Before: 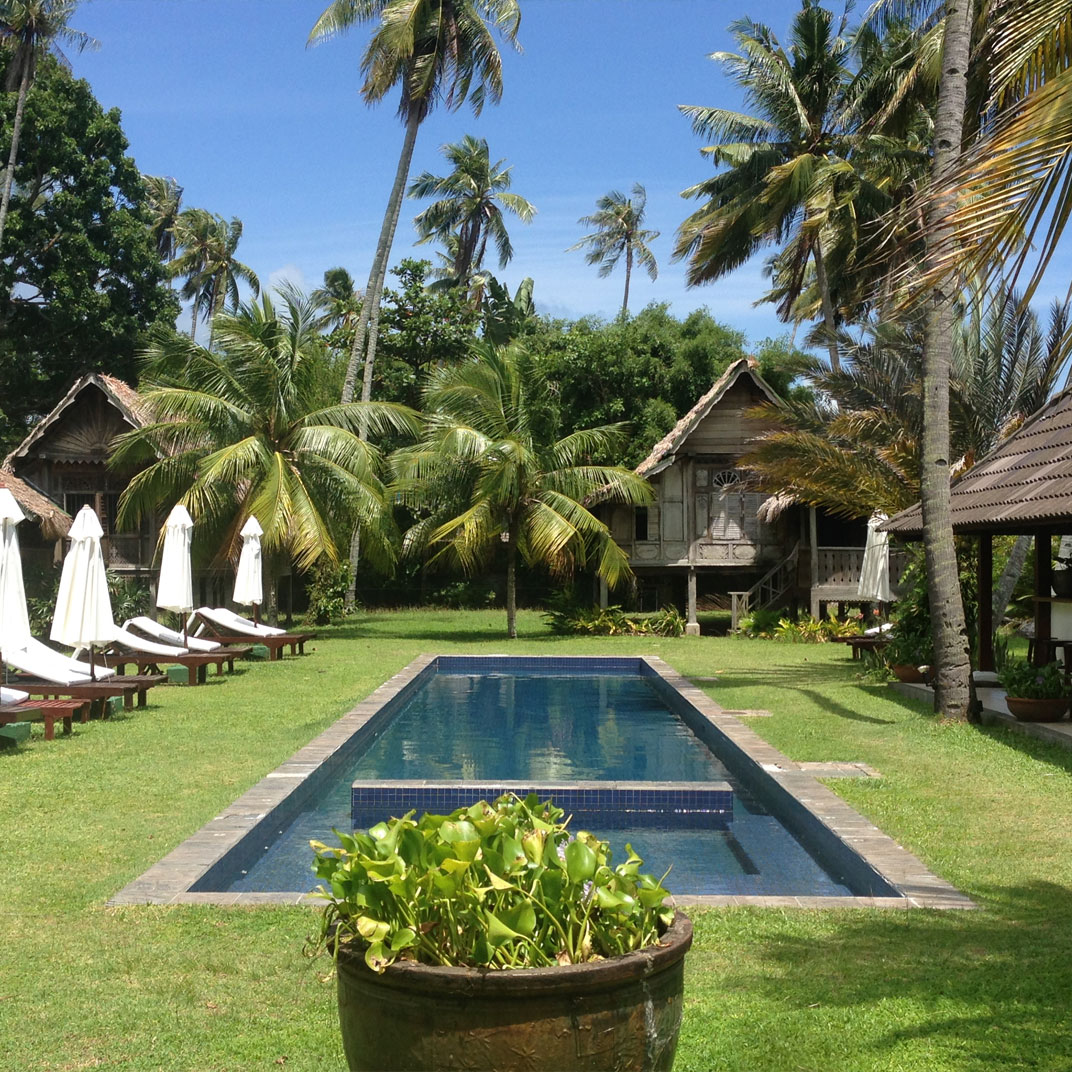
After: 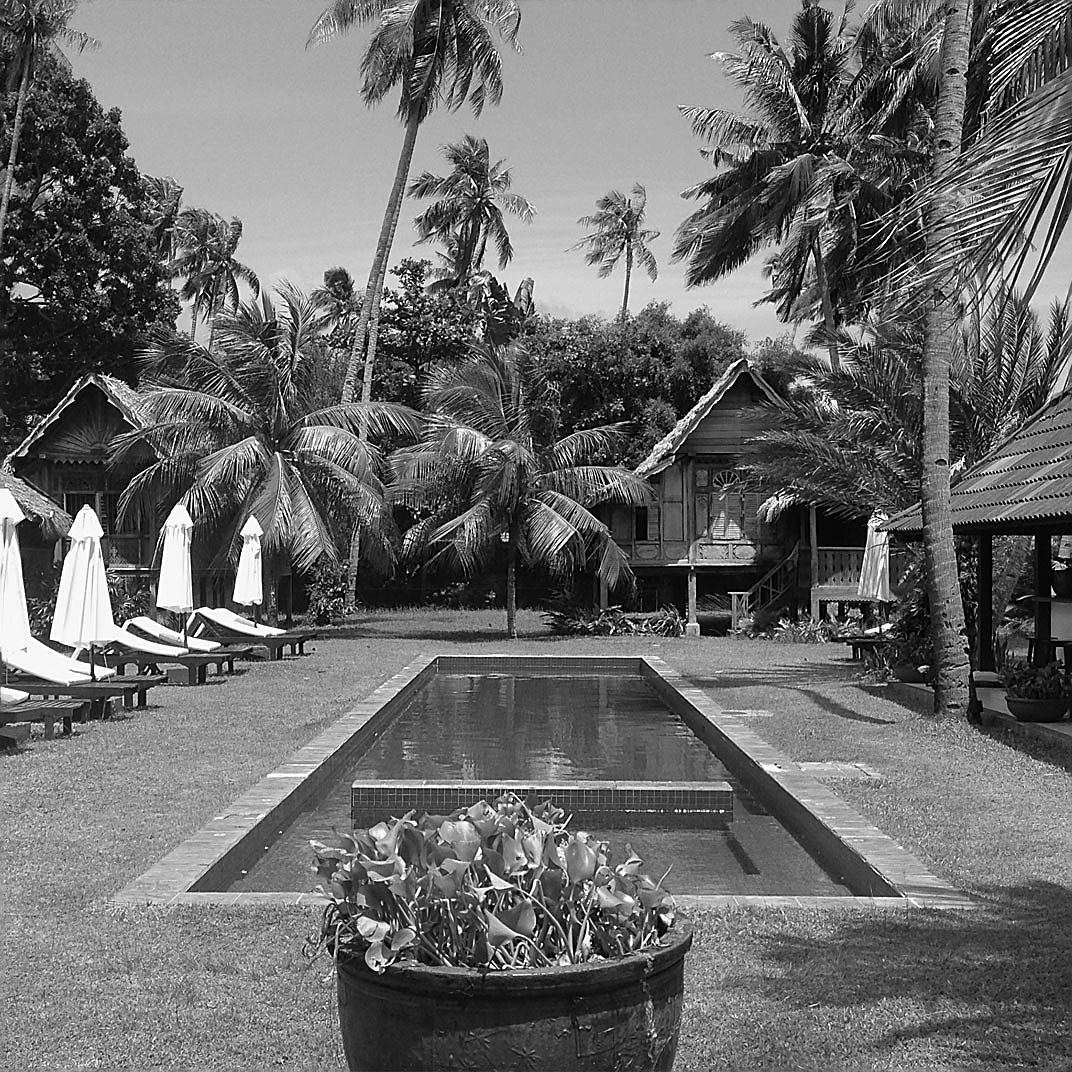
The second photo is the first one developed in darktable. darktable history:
sharpen: radius 1.4, amount 1.25, threshold 0.7
color calibration: output gray [0.31, 0.36, 0.33, 0], gray › normalize channels true, illuminant same as pipeline (D50), adaptation XYZ, x 0.346, y 0.359, gamut compression 0
